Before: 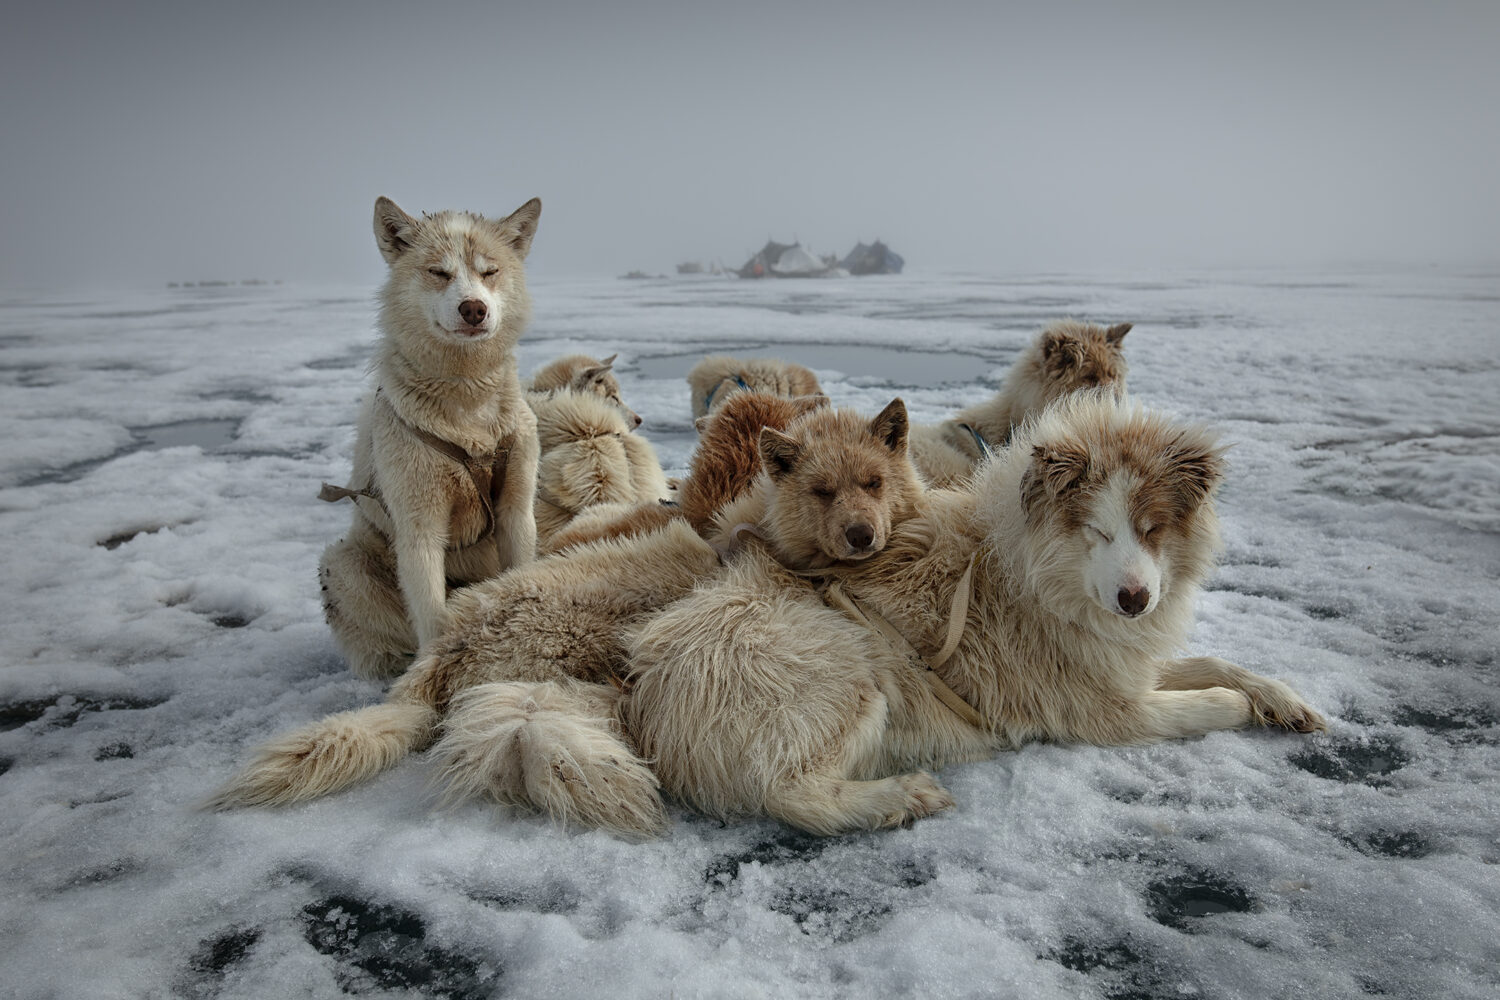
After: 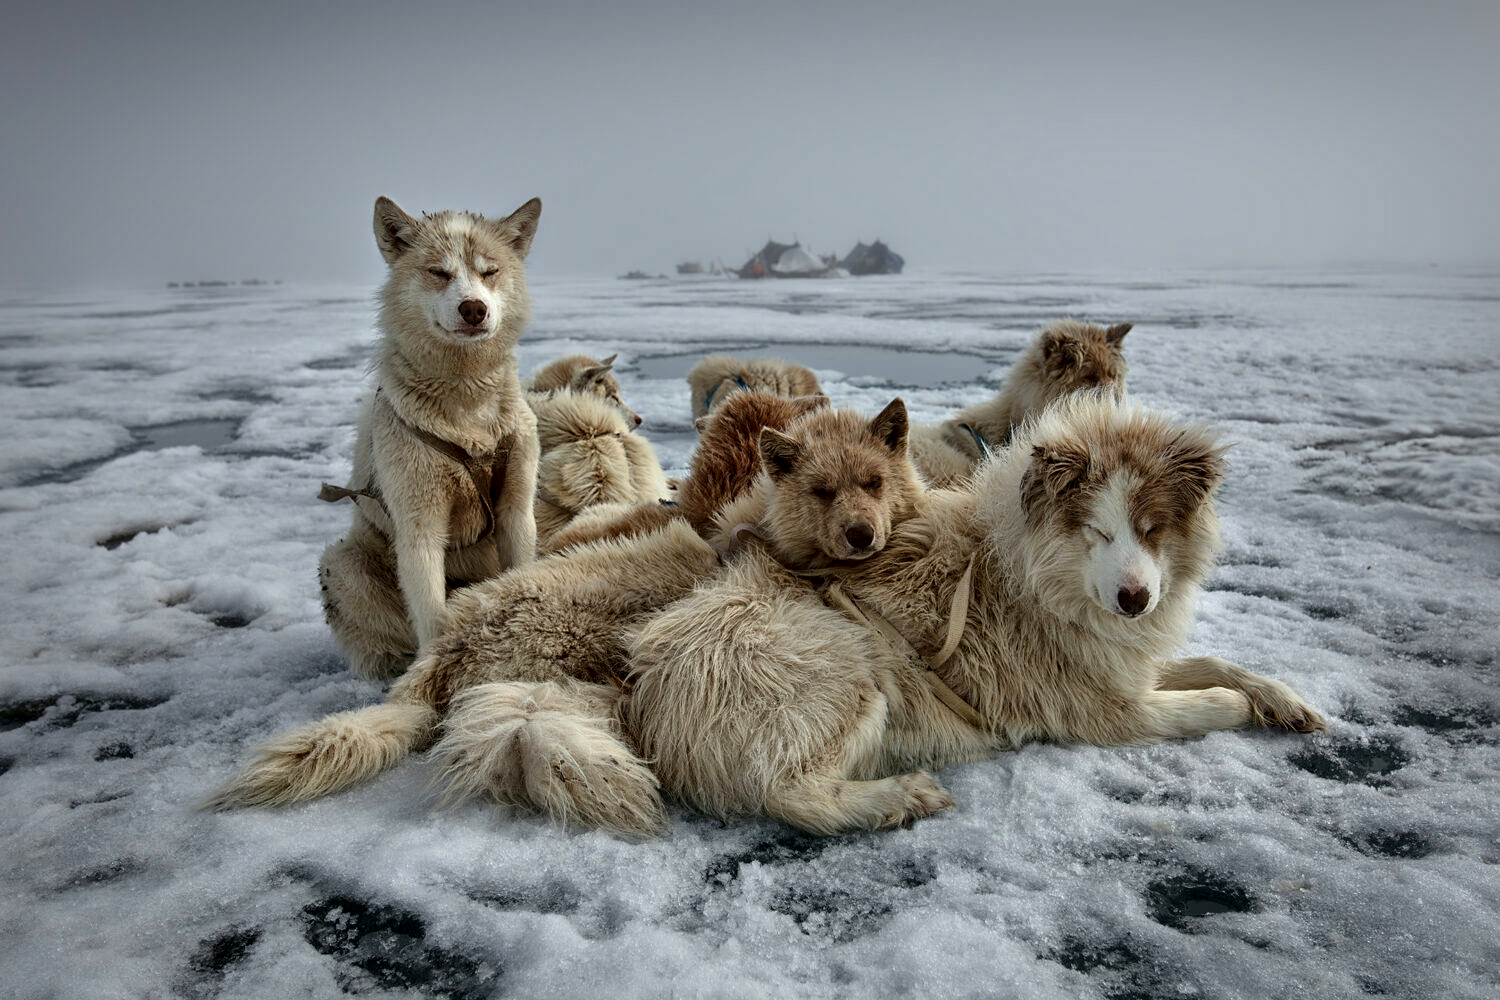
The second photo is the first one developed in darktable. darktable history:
local contrast: mode bilateral grid, contrast 25, coarseness 47, detail 151%, midtone range 0.2
velvia: strength 17%
